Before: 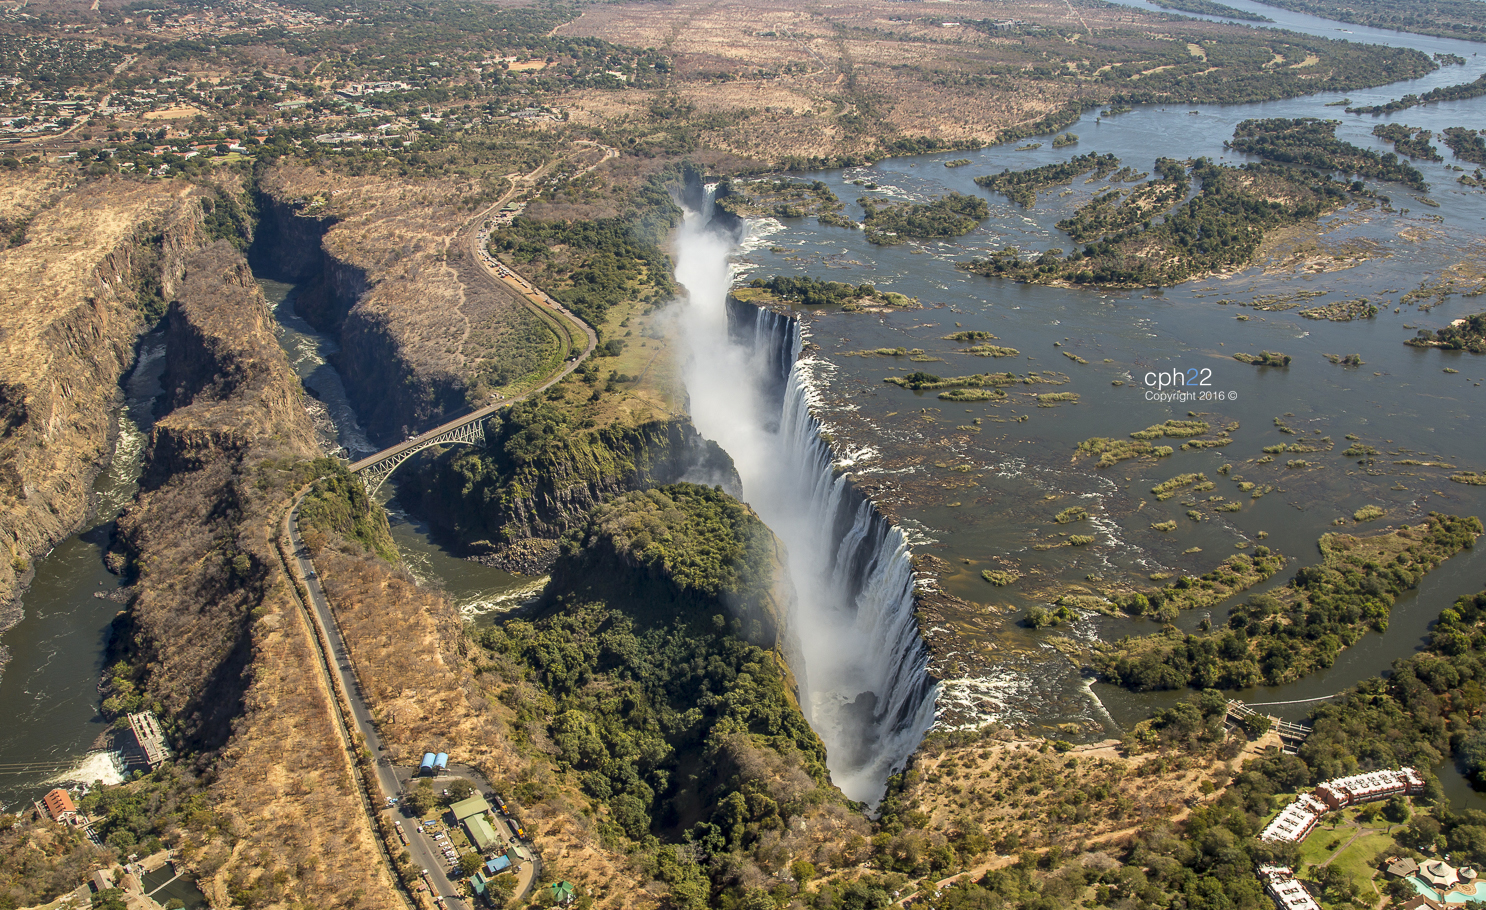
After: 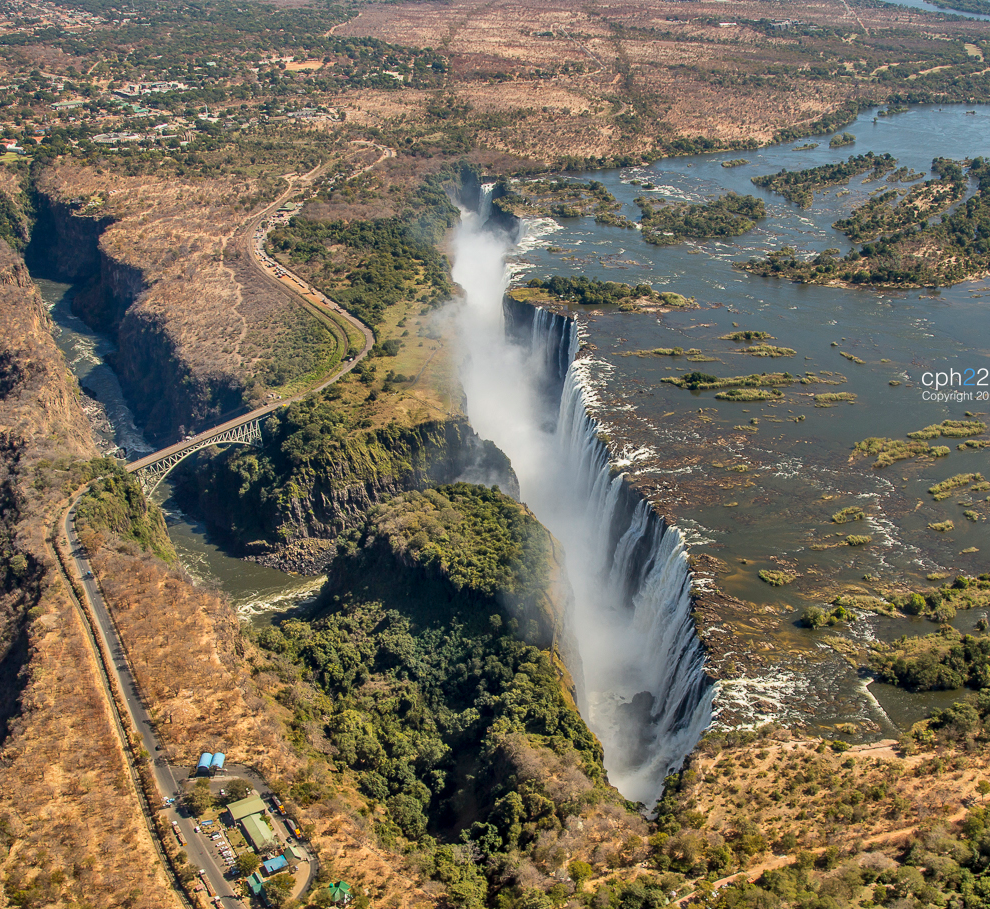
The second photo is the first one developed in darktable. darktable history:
crop and rotate: left 15.055%, right 18.278%
shadows and highlights: radius 123.98, shadows 100, white point adjustment -3, highlights -100, highlights color adjustment 89.84%, soften with gaussian
